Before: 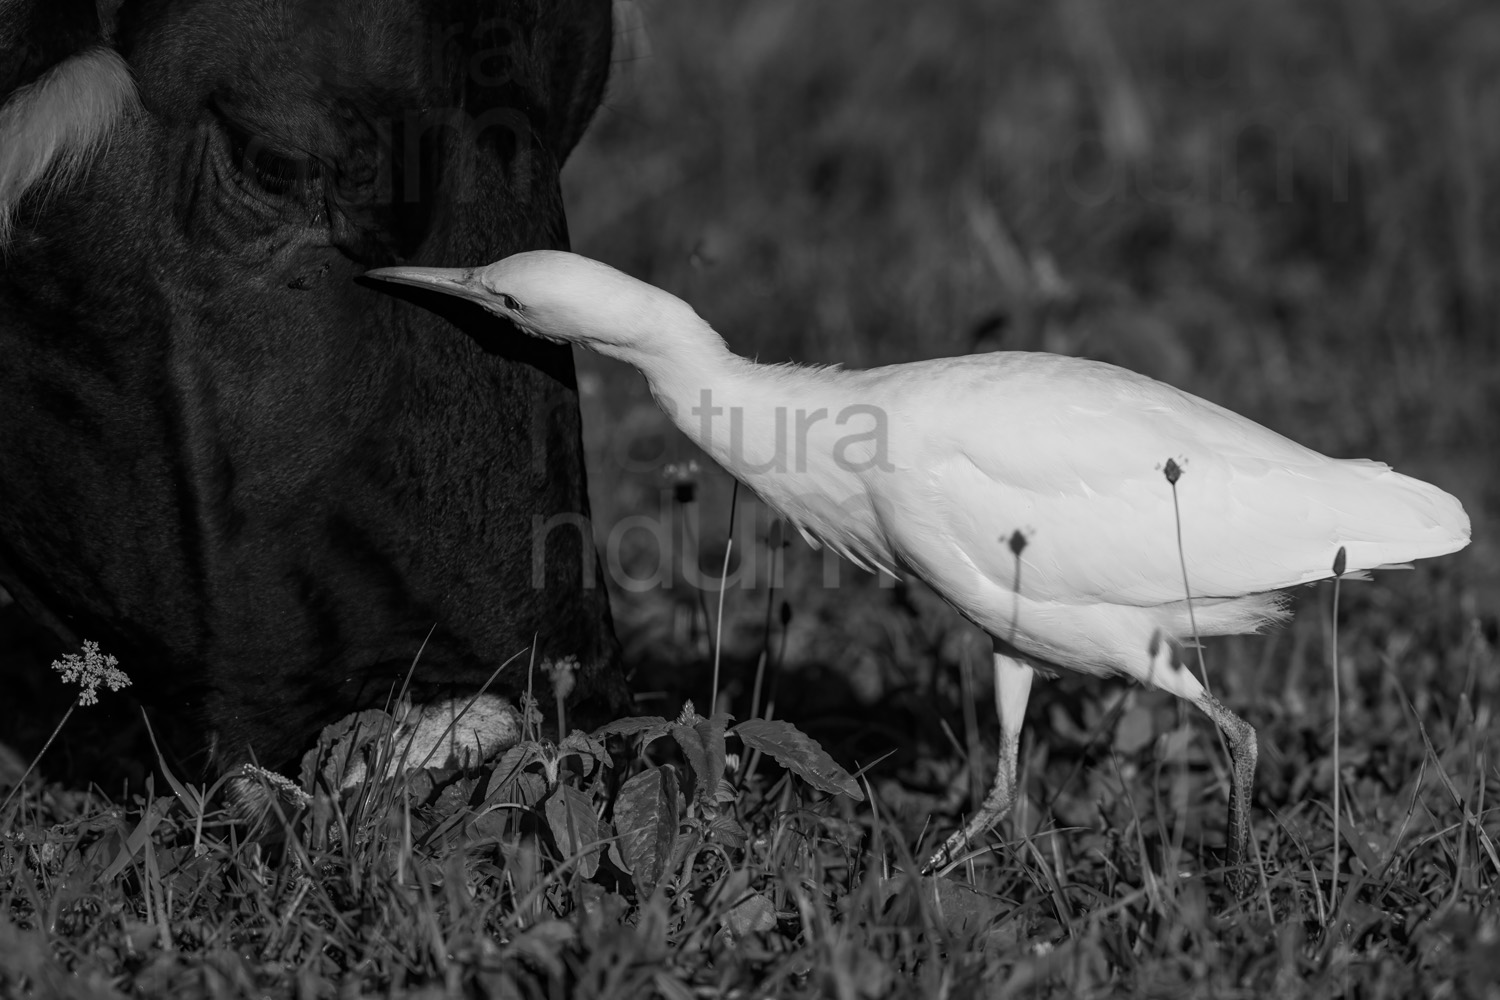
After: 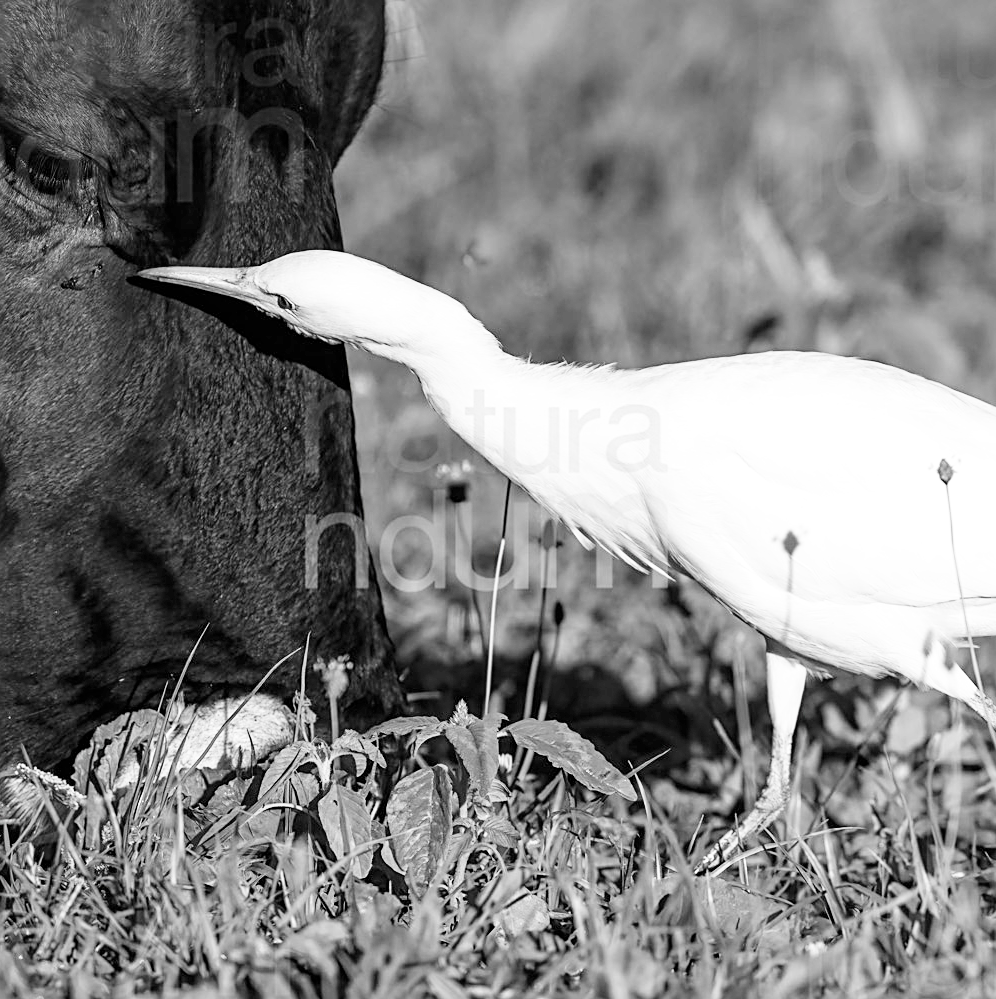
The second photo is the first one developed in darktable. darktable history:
sharpen: on, module defaults
crop and rotate: left 15.194%, right 18.379%
exposure: exposure 2.03 EV, compensate exposure bias true, compensate highlight preservation false
filmic rgb: black relative exposure -7.65 EV, white relative exposure 4.56 EV, threshold 6 EV, hardness 3.61, add noise in highlights 0.001, preserve chrominance no, color science v3 (2019), use custom middle-gray values true, contrast in highlights soft, enable highlight reconstruction true
